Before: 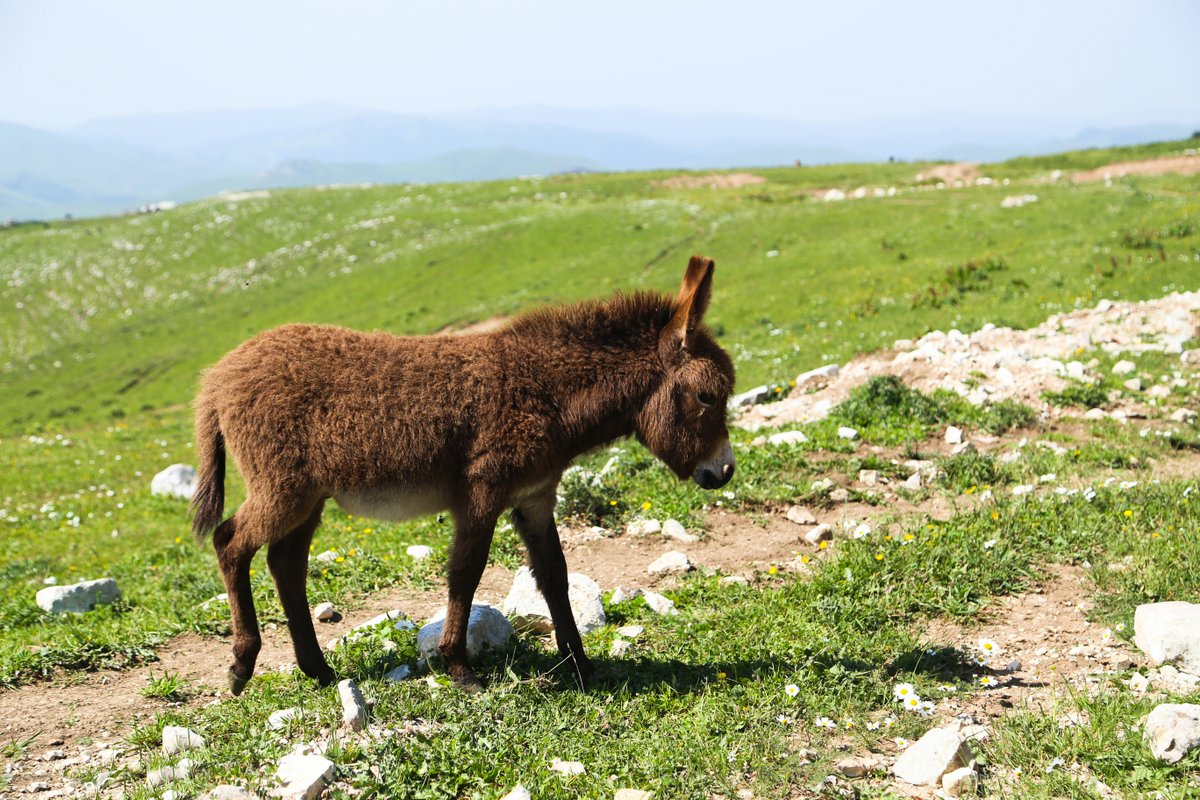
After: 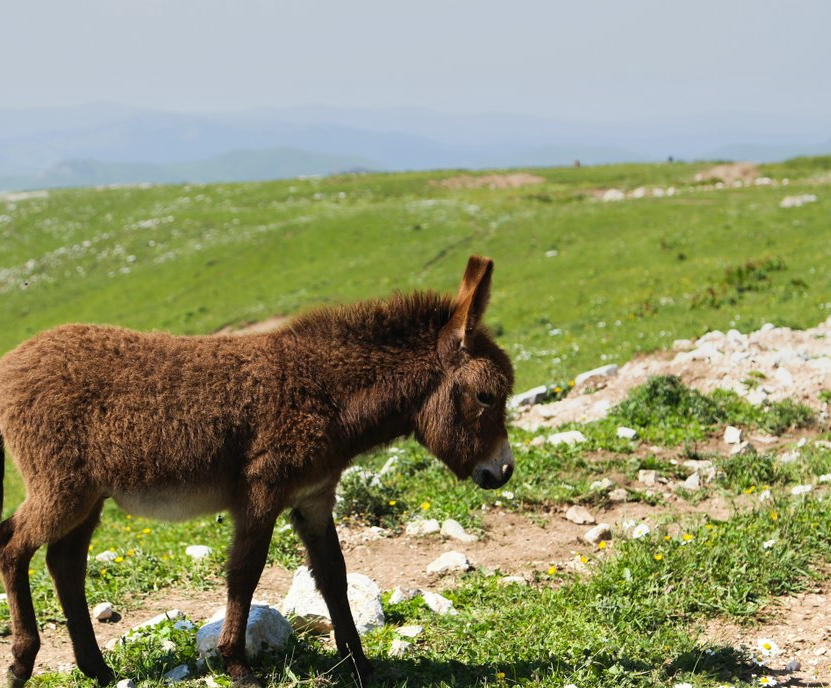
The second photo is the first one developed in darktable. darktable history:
crop: left 18.479%, right 12.2%, bottom 13.971%
graduated density: on, module defaults
